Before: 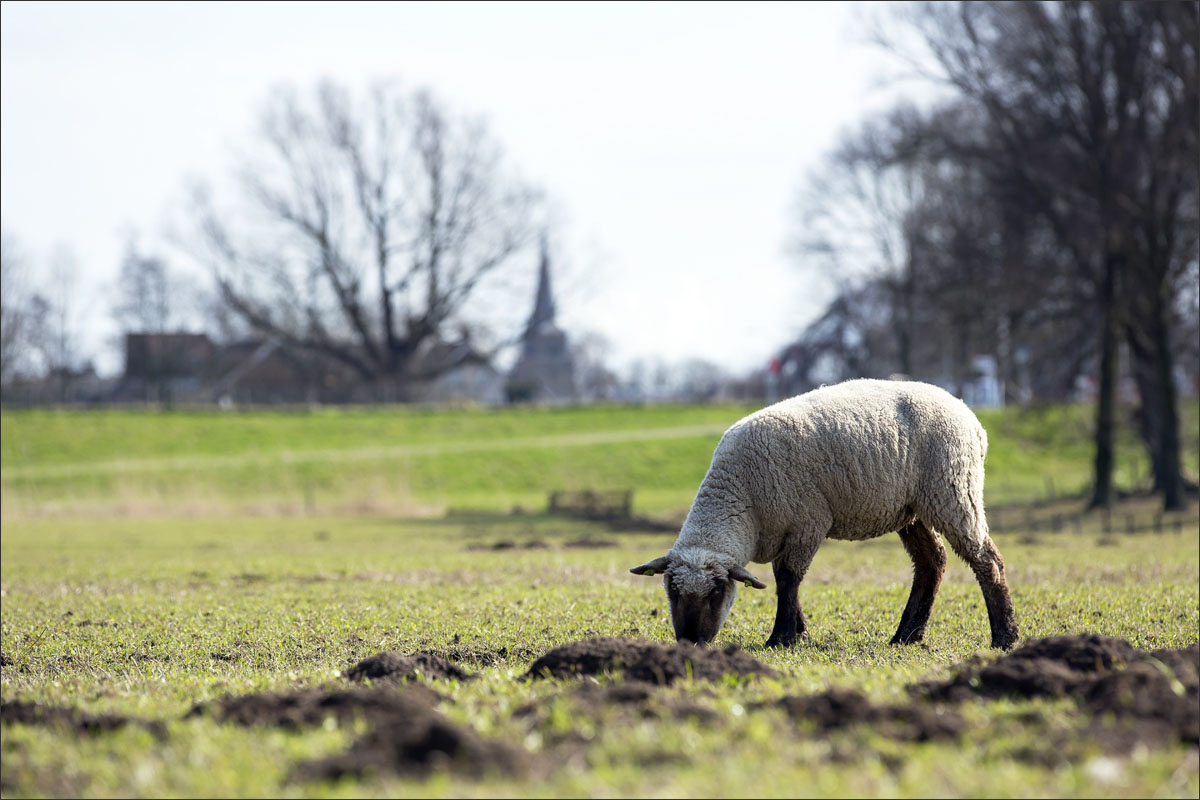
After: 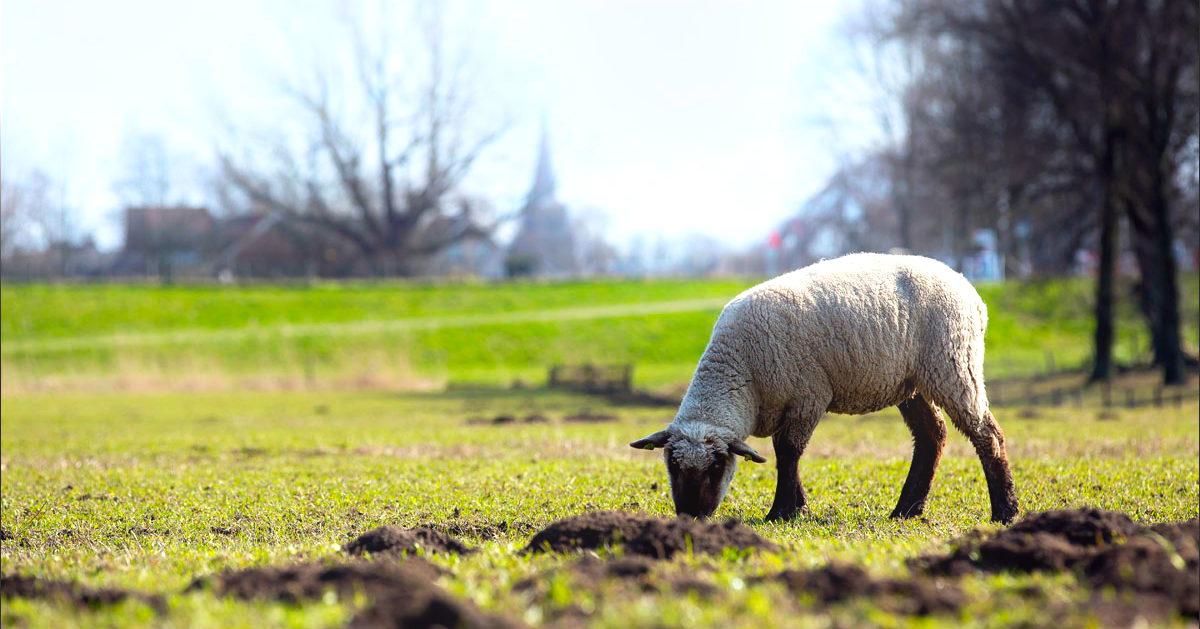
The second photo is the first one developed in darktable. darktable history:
crop and rotate: top 15.774%, bottom 5.506%
color balance: lift [1, 1.001, 0.999, 1.001], gamma [1, 1.004, 1.007, 0.993], gain [1, 0.991, 0.987, 1.013], contrast 10%, output saturation 120%
bloom: size 16%, threshold 98%, strength 20%
